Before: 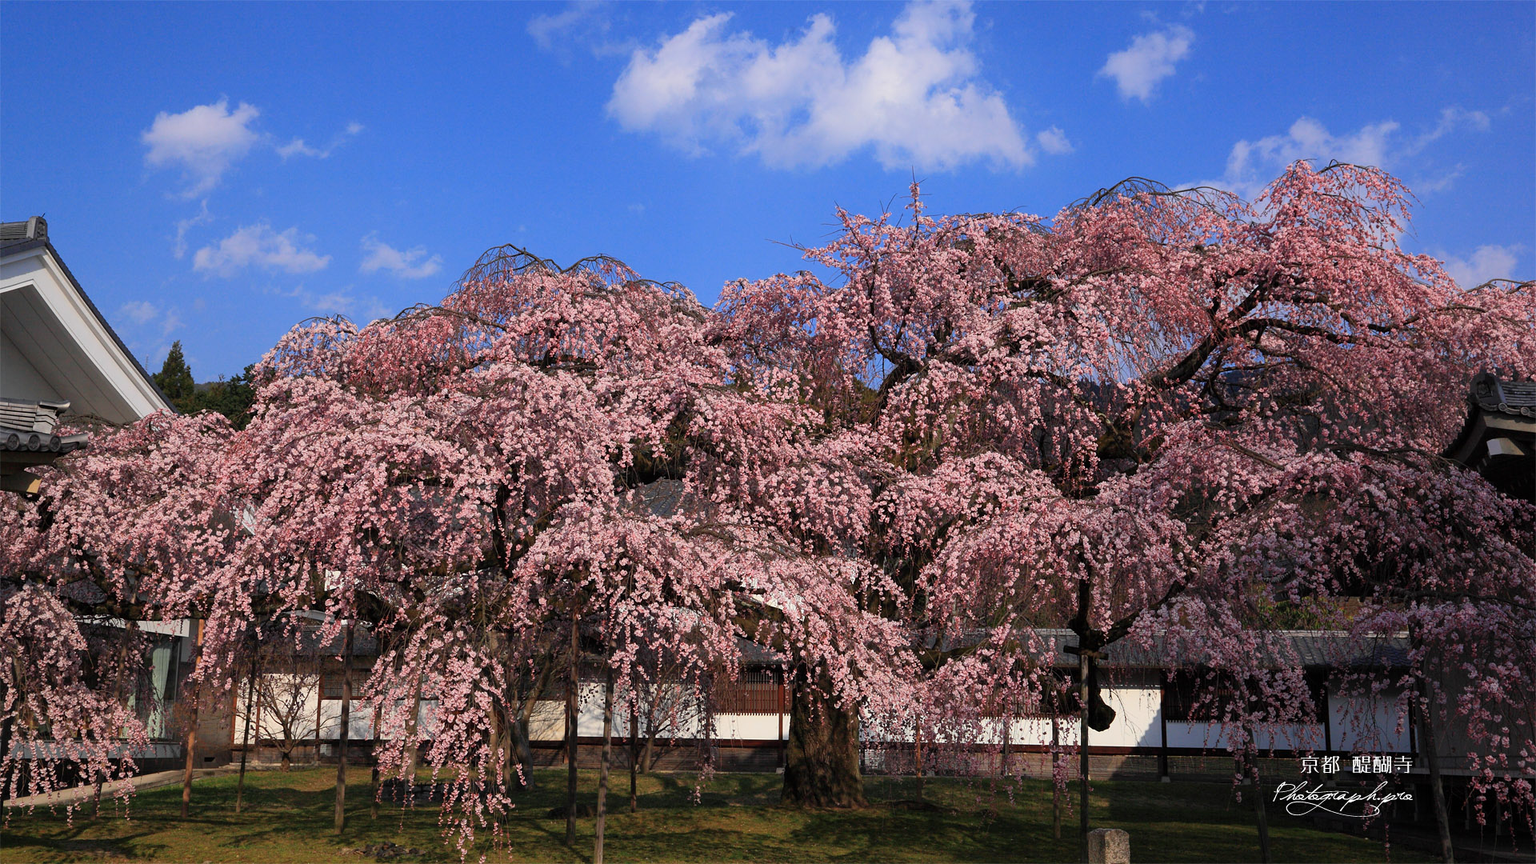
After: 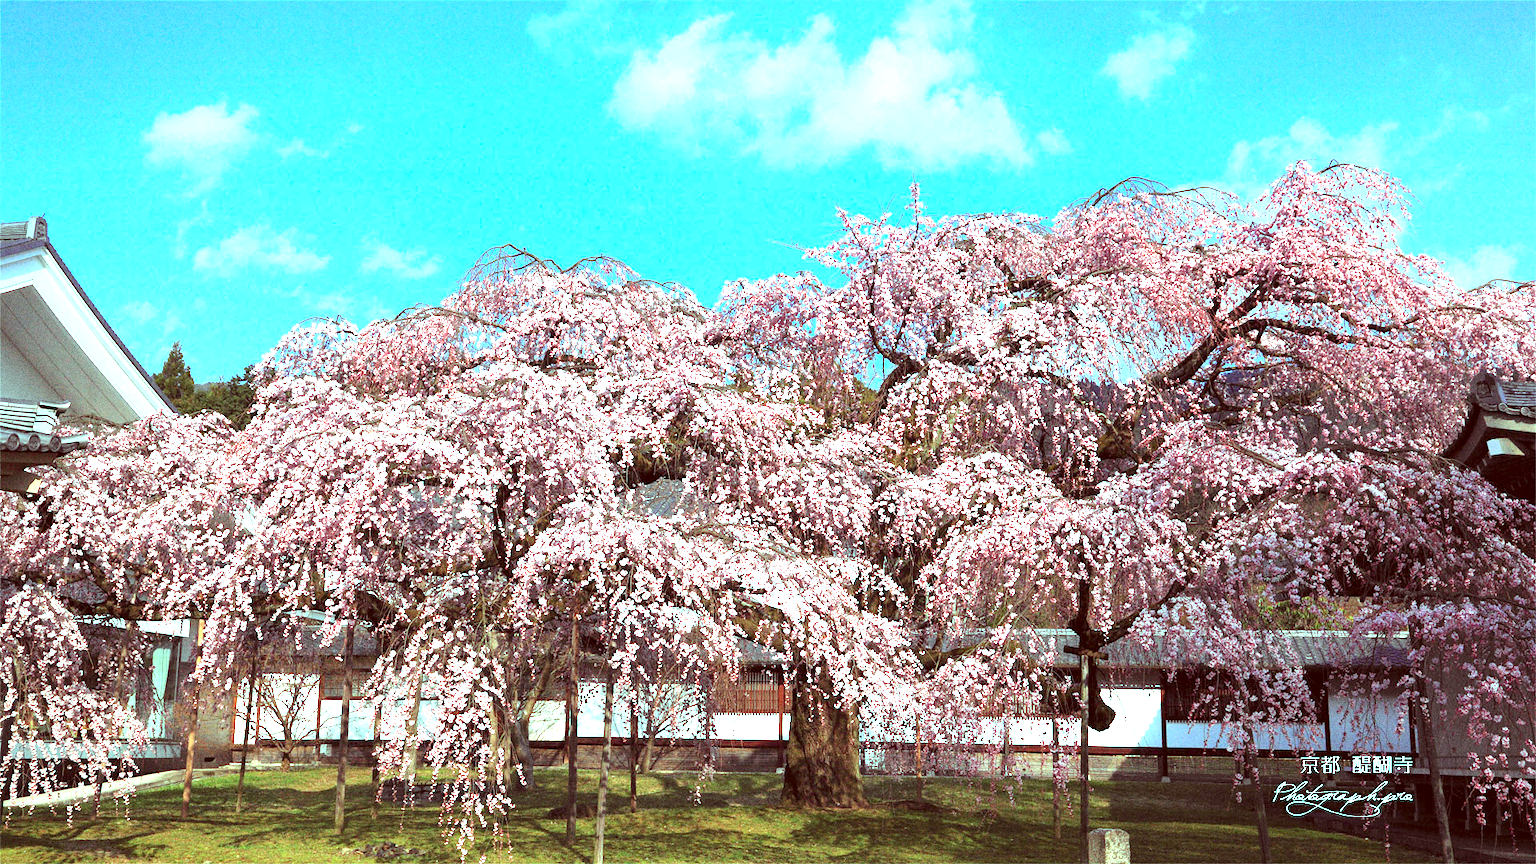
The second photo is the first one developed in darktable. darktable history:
grain: coarseness 0.09 ISO, strength 40%
color correction: highlights a* -7.23, highlights b* -0.161, shadows a* 20.08, shadows b* 11.73
color balance: mode lift, gamma, gain (sRGB), lift [0.997, 0.979, 1.021, 1.011], gamma [1, 1.084, 0.916, 0.998], gain [1, 0.87, 1.13, 1.101], contrast 4.55%, contrast fulcrum 38.24%, output saturation 104.09%
exposure: exposure 2 EV, compensate exposure bias true, compensate highlight preservation false
